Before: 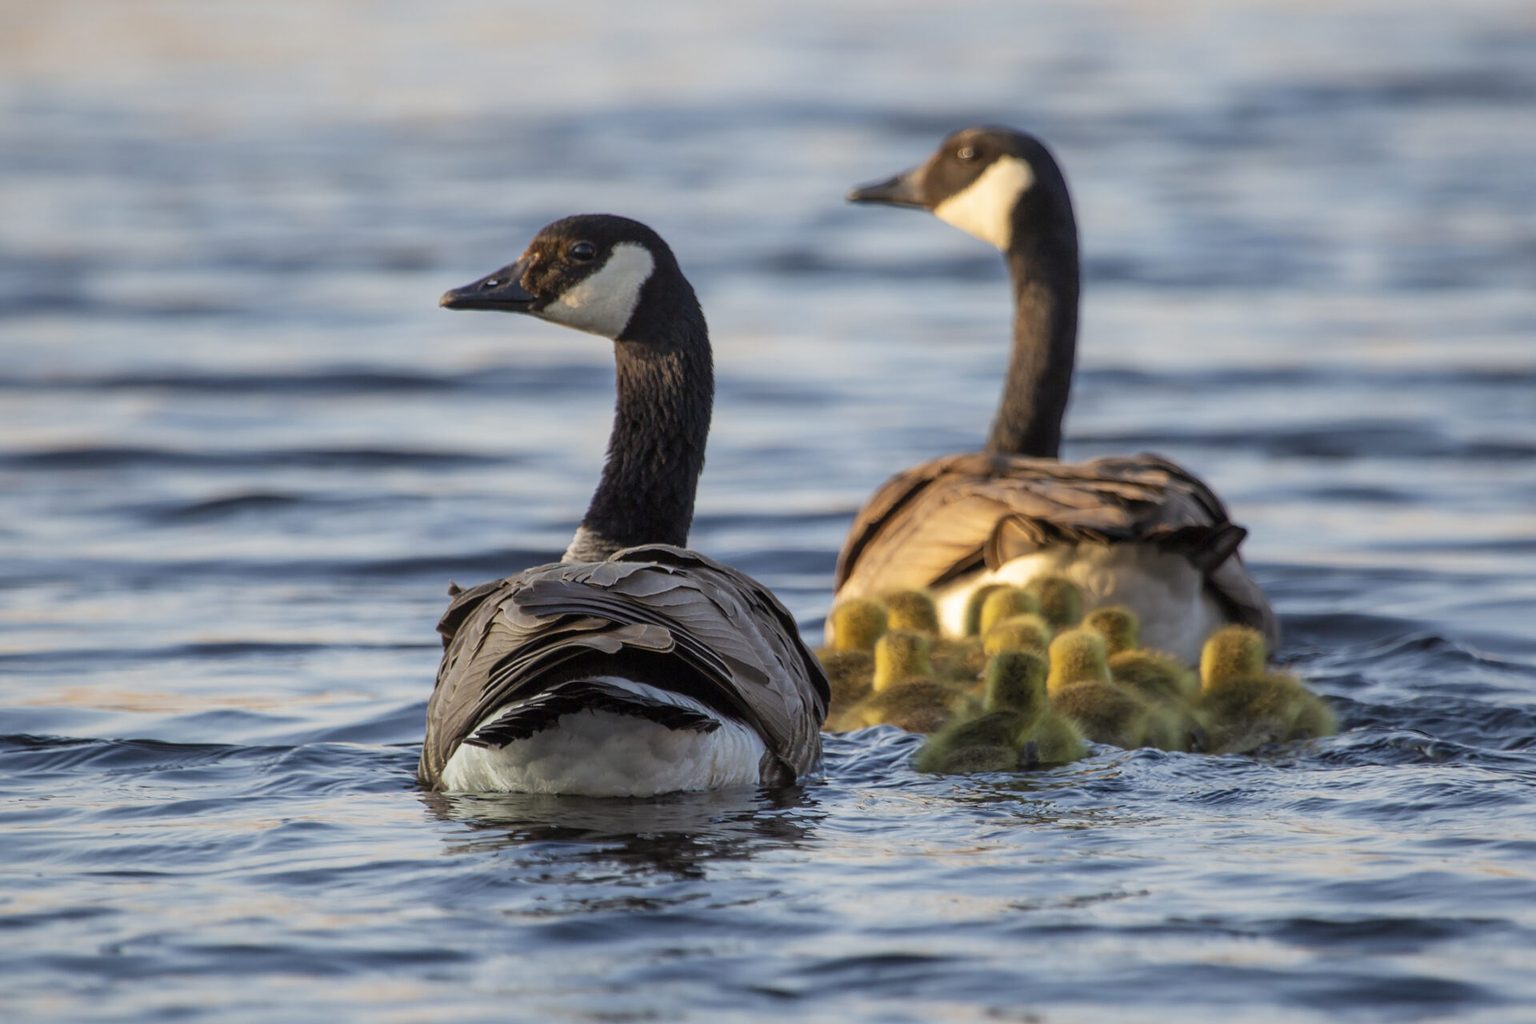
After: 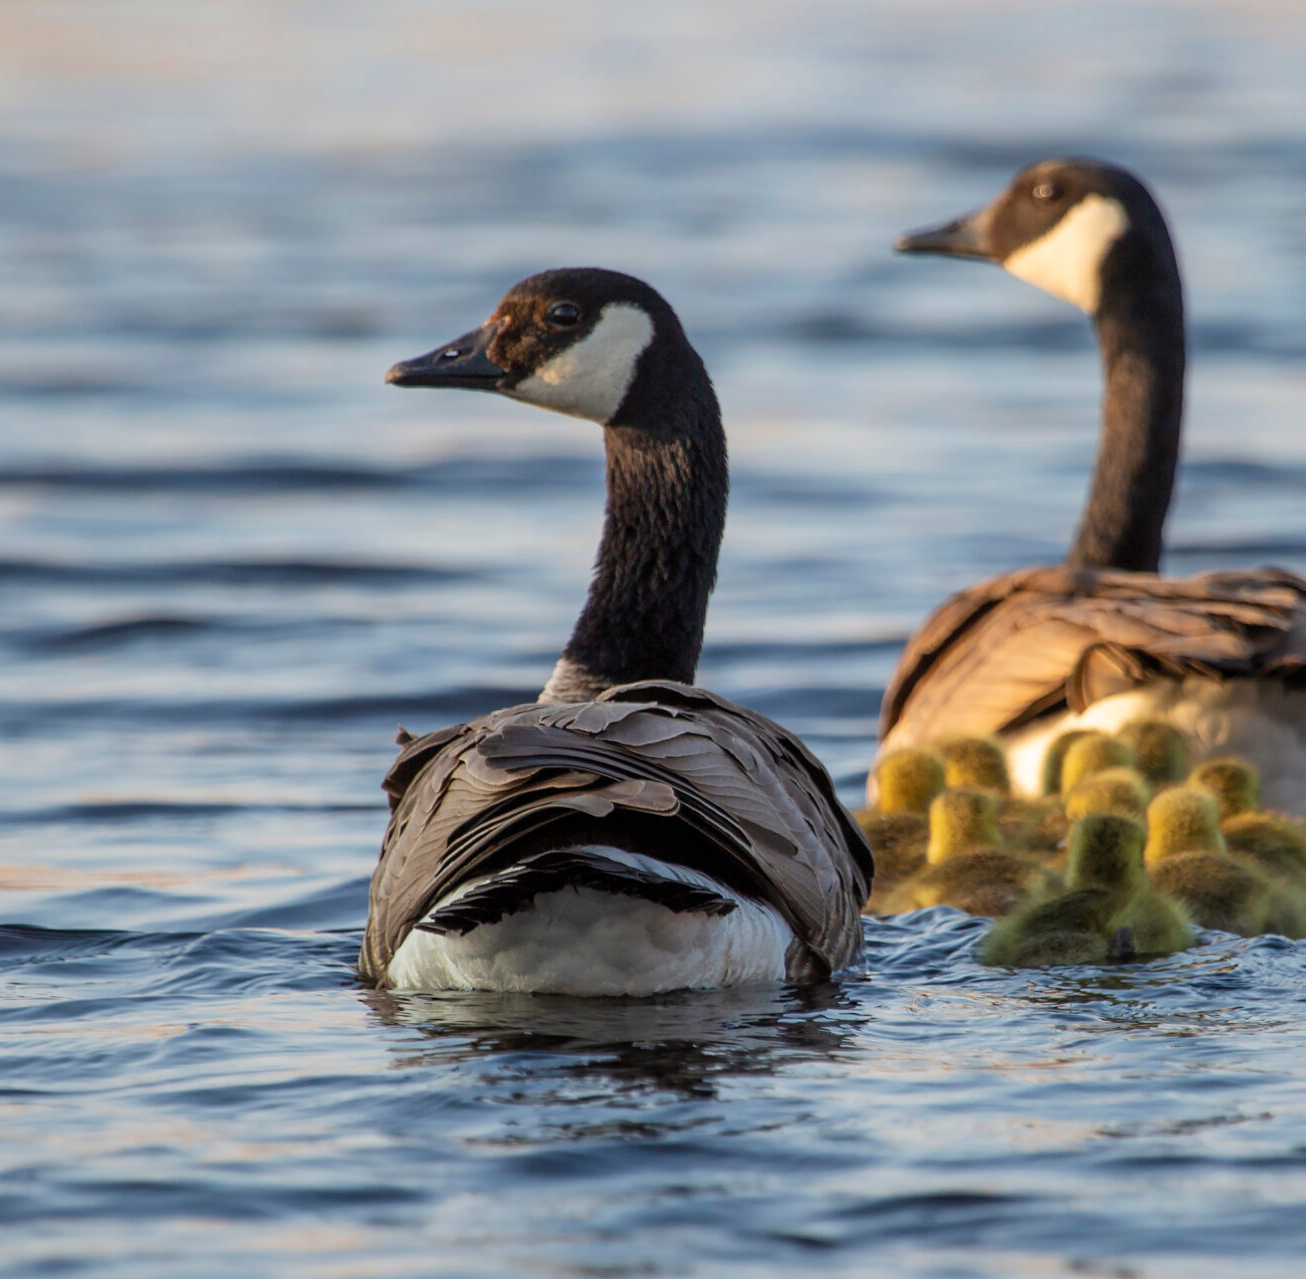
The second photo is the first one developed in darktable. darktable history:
crop and rotate: left 8.547%, right 23.401%
